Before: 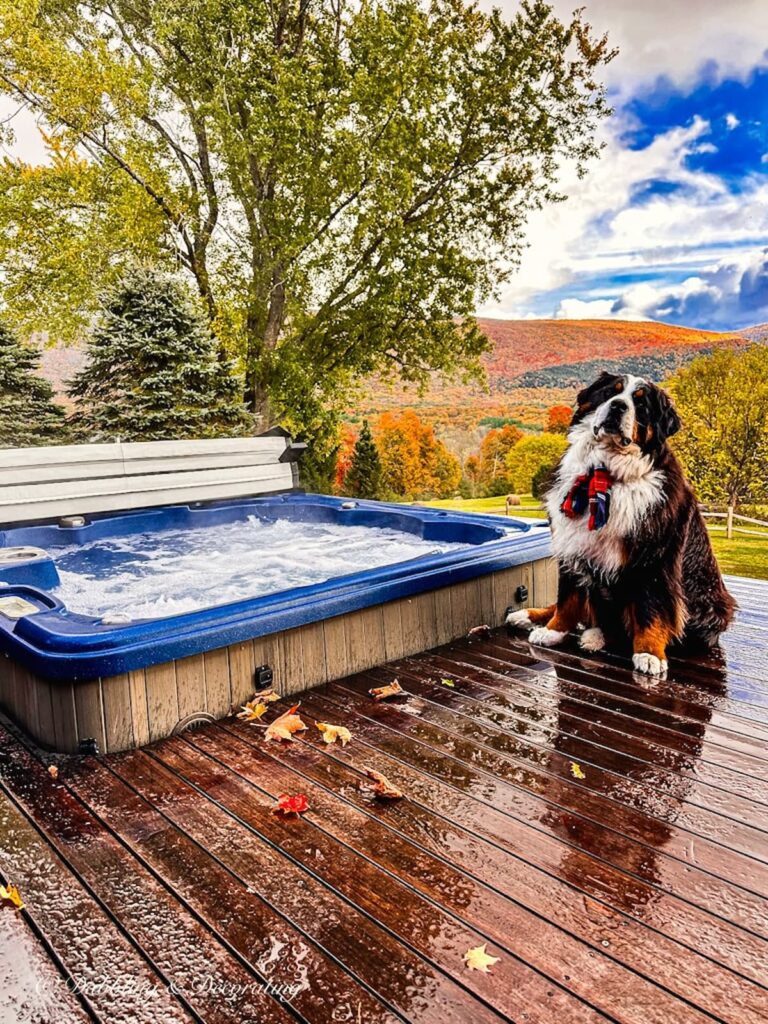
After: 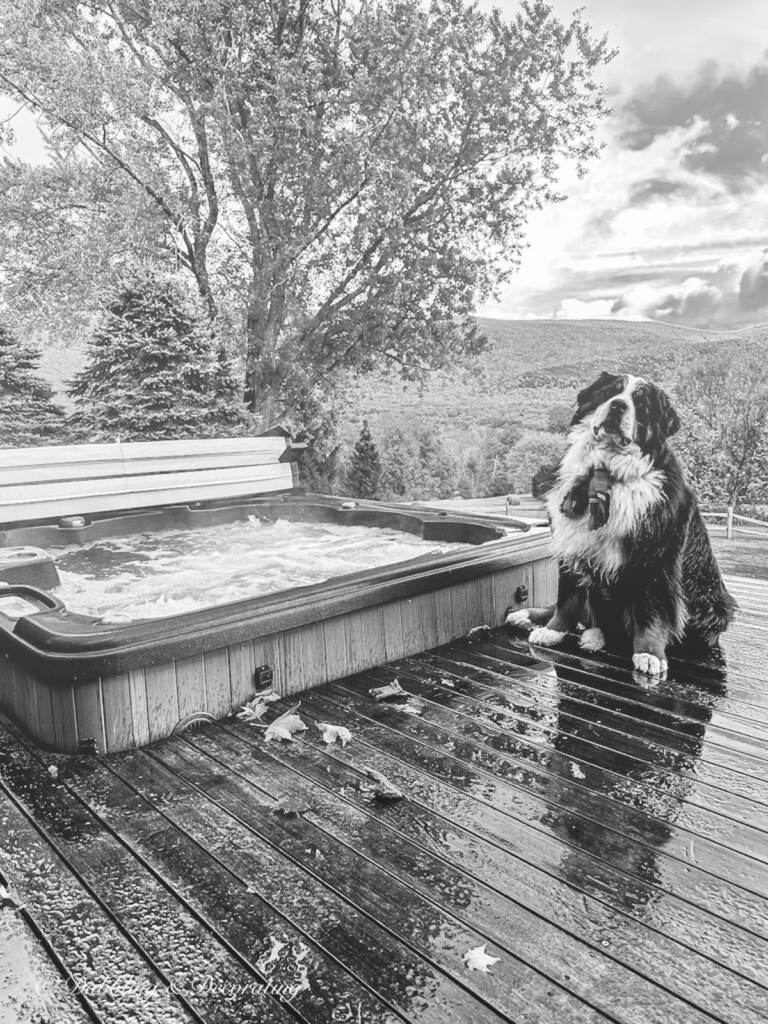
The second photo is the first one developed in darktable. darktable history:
monochrome: a 2.21, b -1.33, size 2.2
bloom: size 40%
white balance: red 0.974, blue 1.044
